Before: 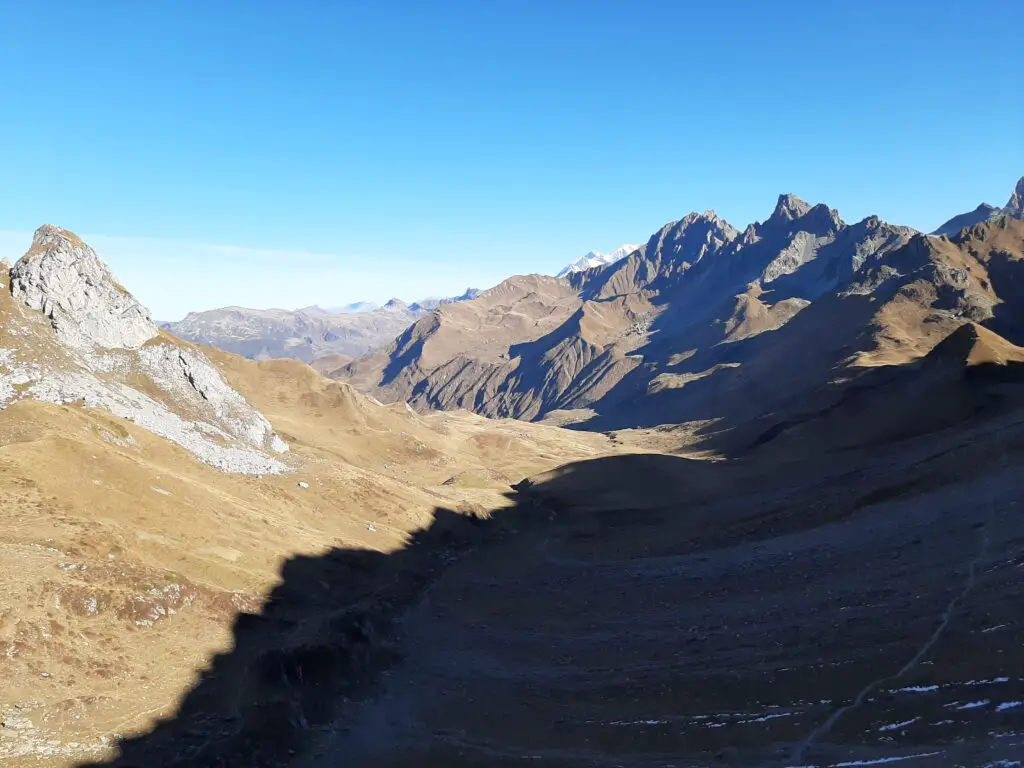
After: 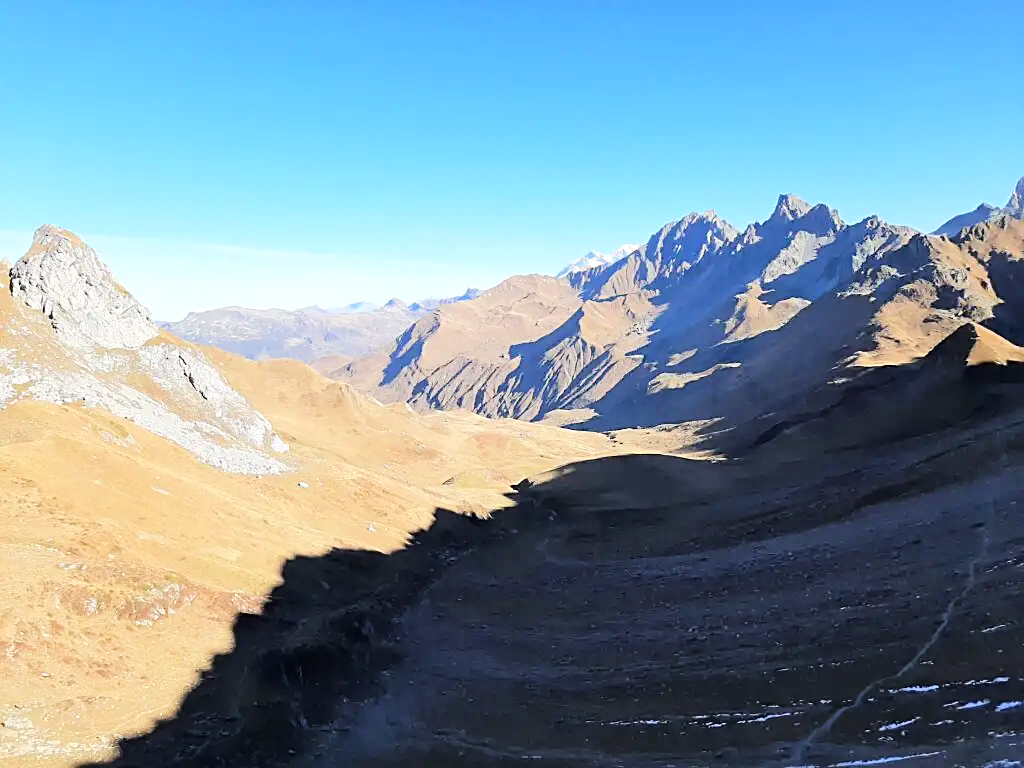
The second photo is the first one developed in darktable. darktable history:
sharpen: on, module defaults
tone equalizer: -7 EV 0.158 EV, -6 EV 0.626 EV, -5 EV 1.12 EV, -4 EV 1.31 EV, -3 EV 1.13 EV, -2 EV 0.6 EV, -1 EV 0.146 EV, edges refinement/feathering 500, mask exposure compensation -1.57 EV, preserve details no
